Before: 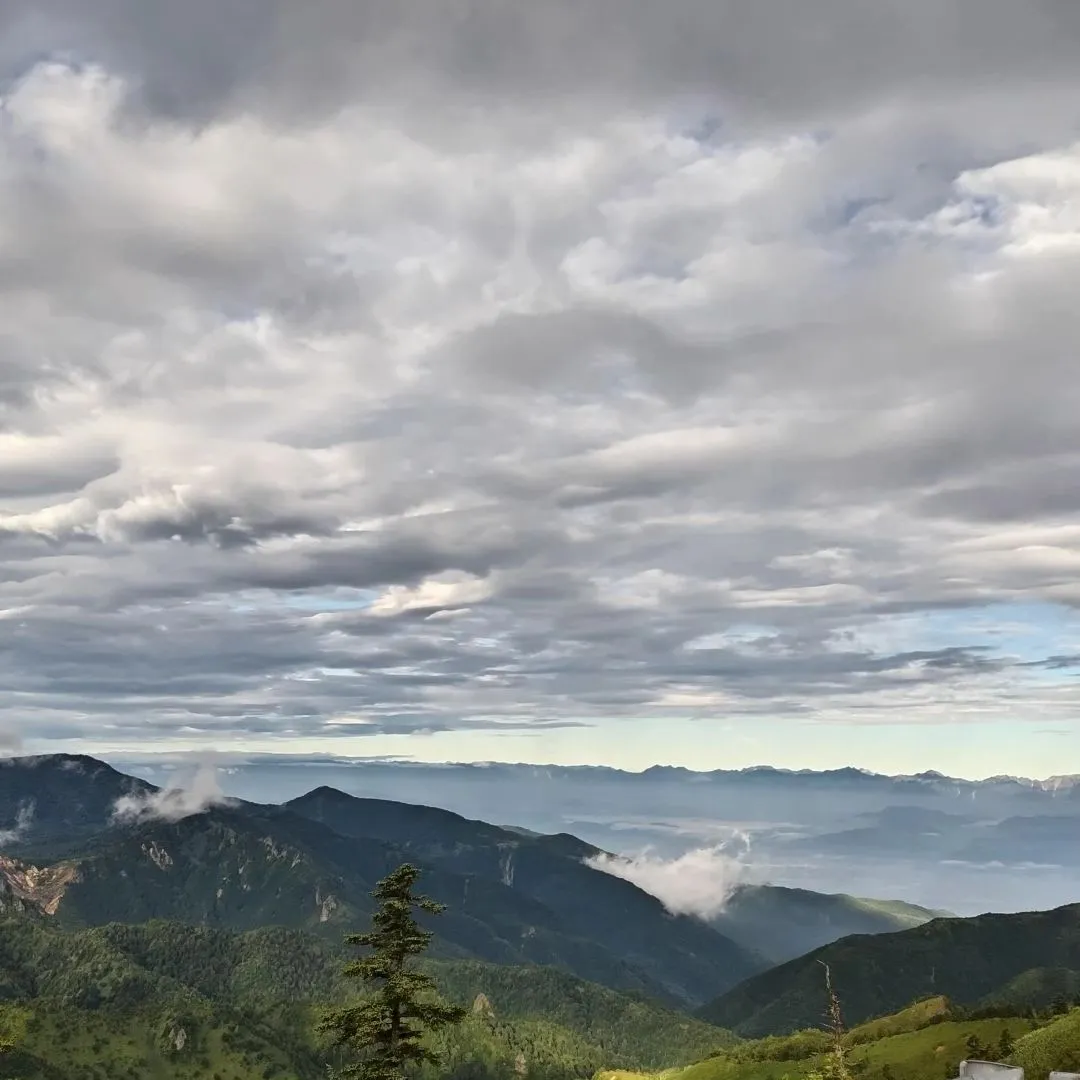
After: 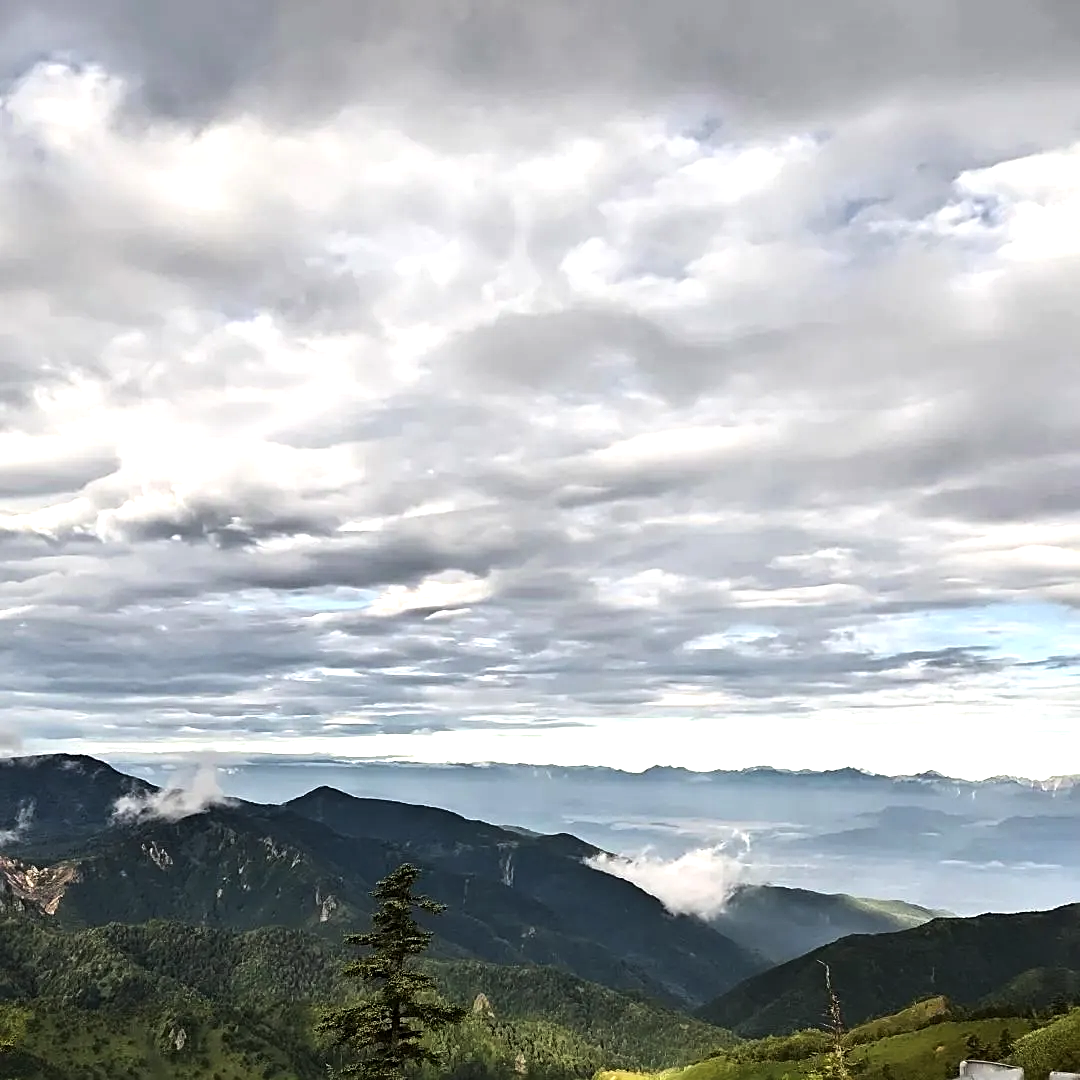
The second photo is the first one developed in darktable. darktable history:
tone equalizer: -8 EV -0.75 EV, -7 EV -0.7 EV, -6 EV -0.6 EV, -5 EV -0.4 EV, -3 EV 0.4 EV, -2 EV 0.6 EV, -1 EV 0.7 EV, +0 EV 0.75 EV, edges refinement/feathering 500, mask exposure compensation -1.57 EV, preserve details no
sharpen: on, module defaults
